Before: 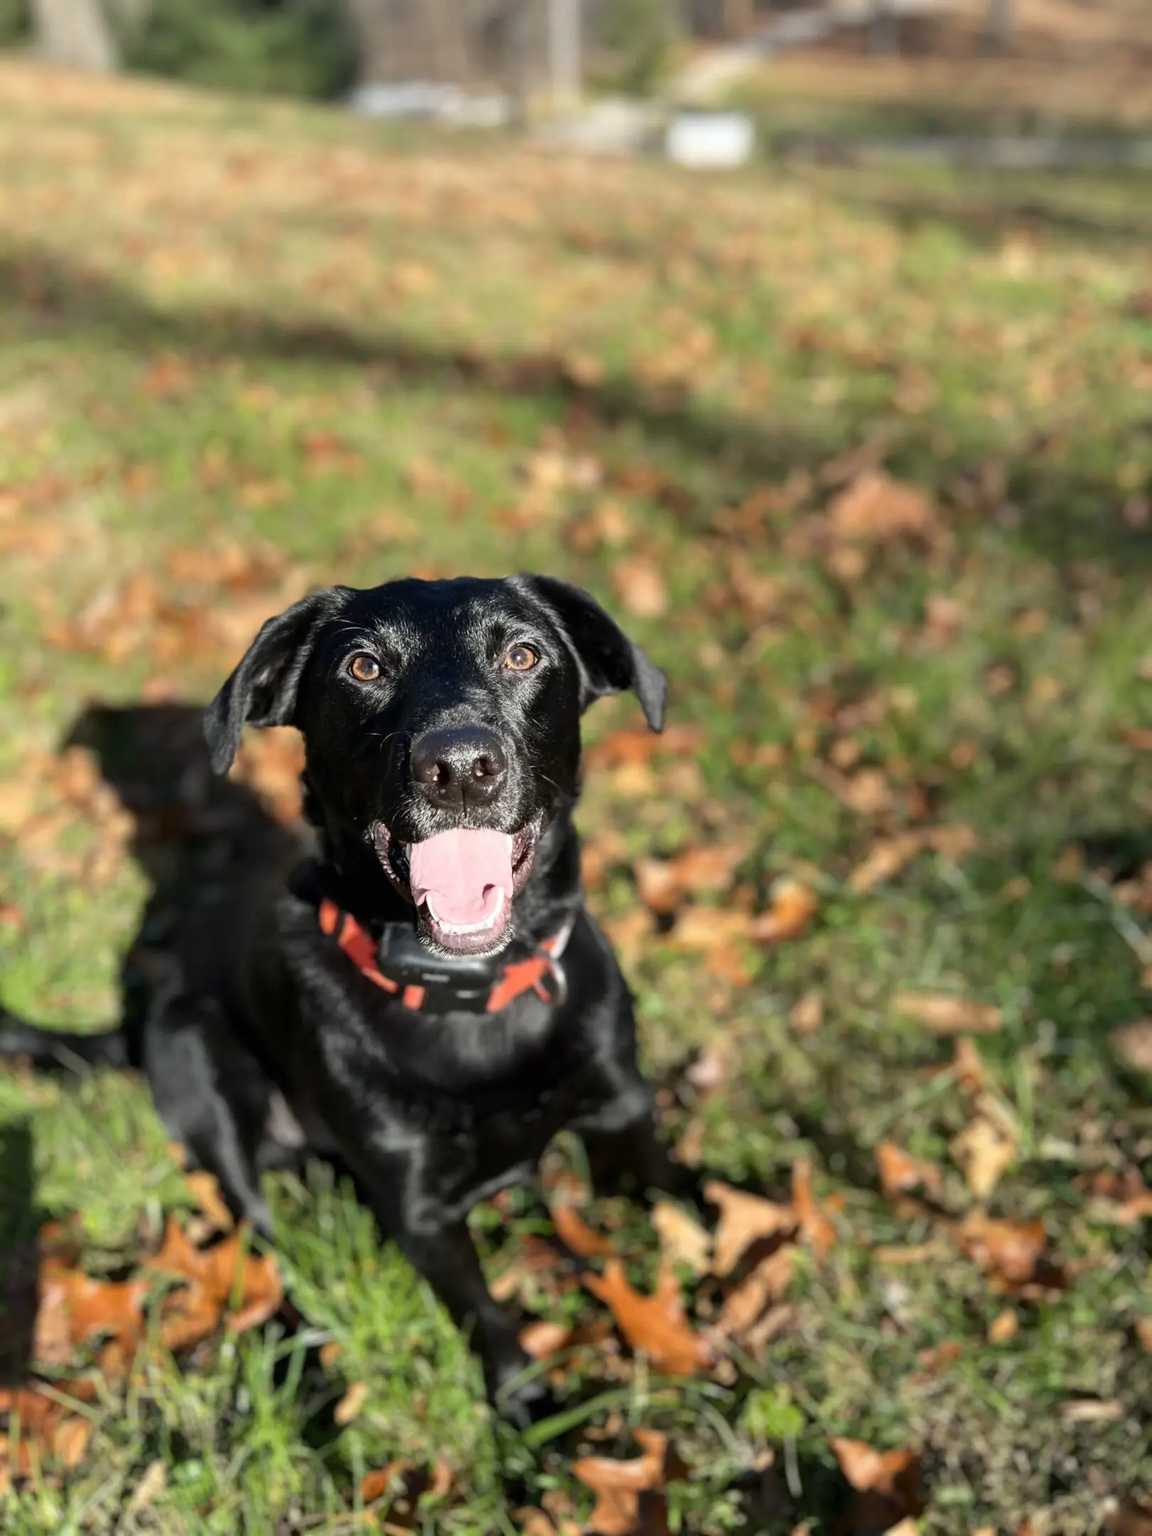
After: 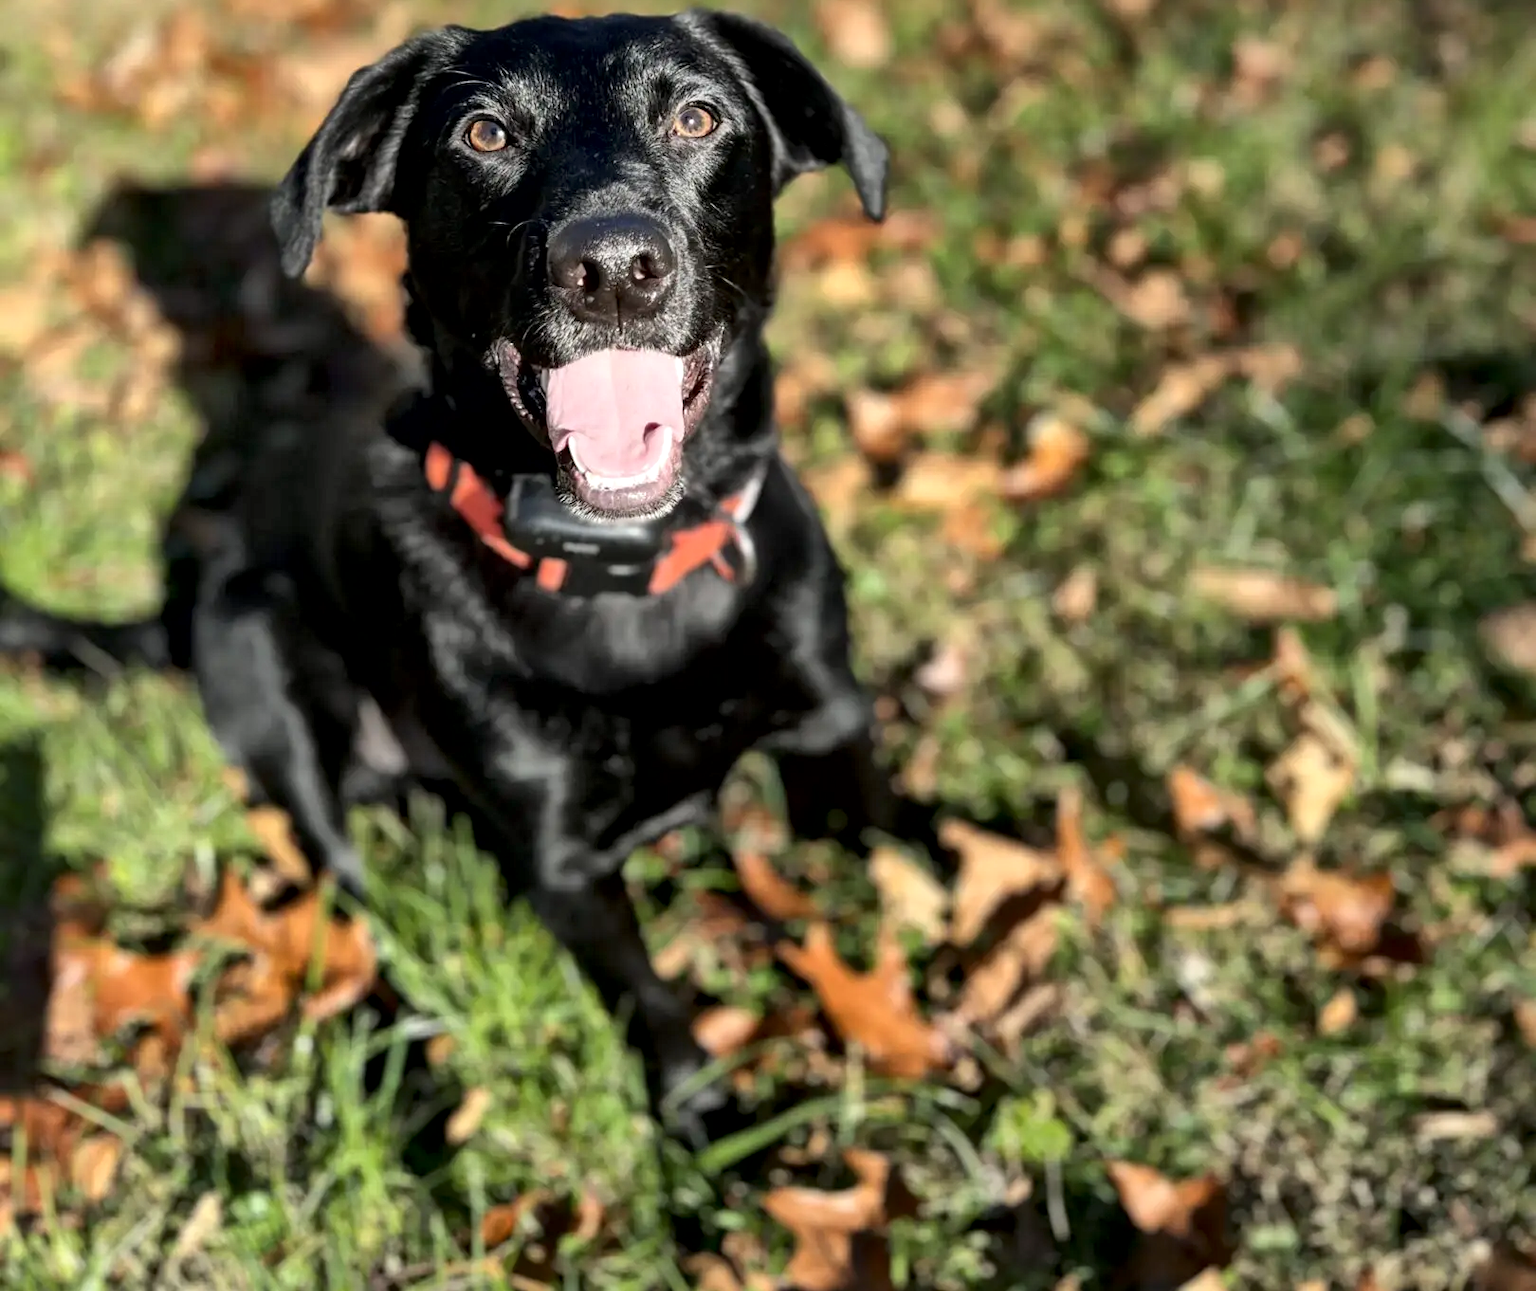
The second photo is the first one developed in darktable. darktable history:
local contrast: mode bilateral grid, contrast 21, coarseness 49, detail 172%, midtone range 0.2
tone equalizer: edges refinement/feathering 500, mask exposure compensation -1.57 EV, preserve details no
crop and rotate: top 36.903%
